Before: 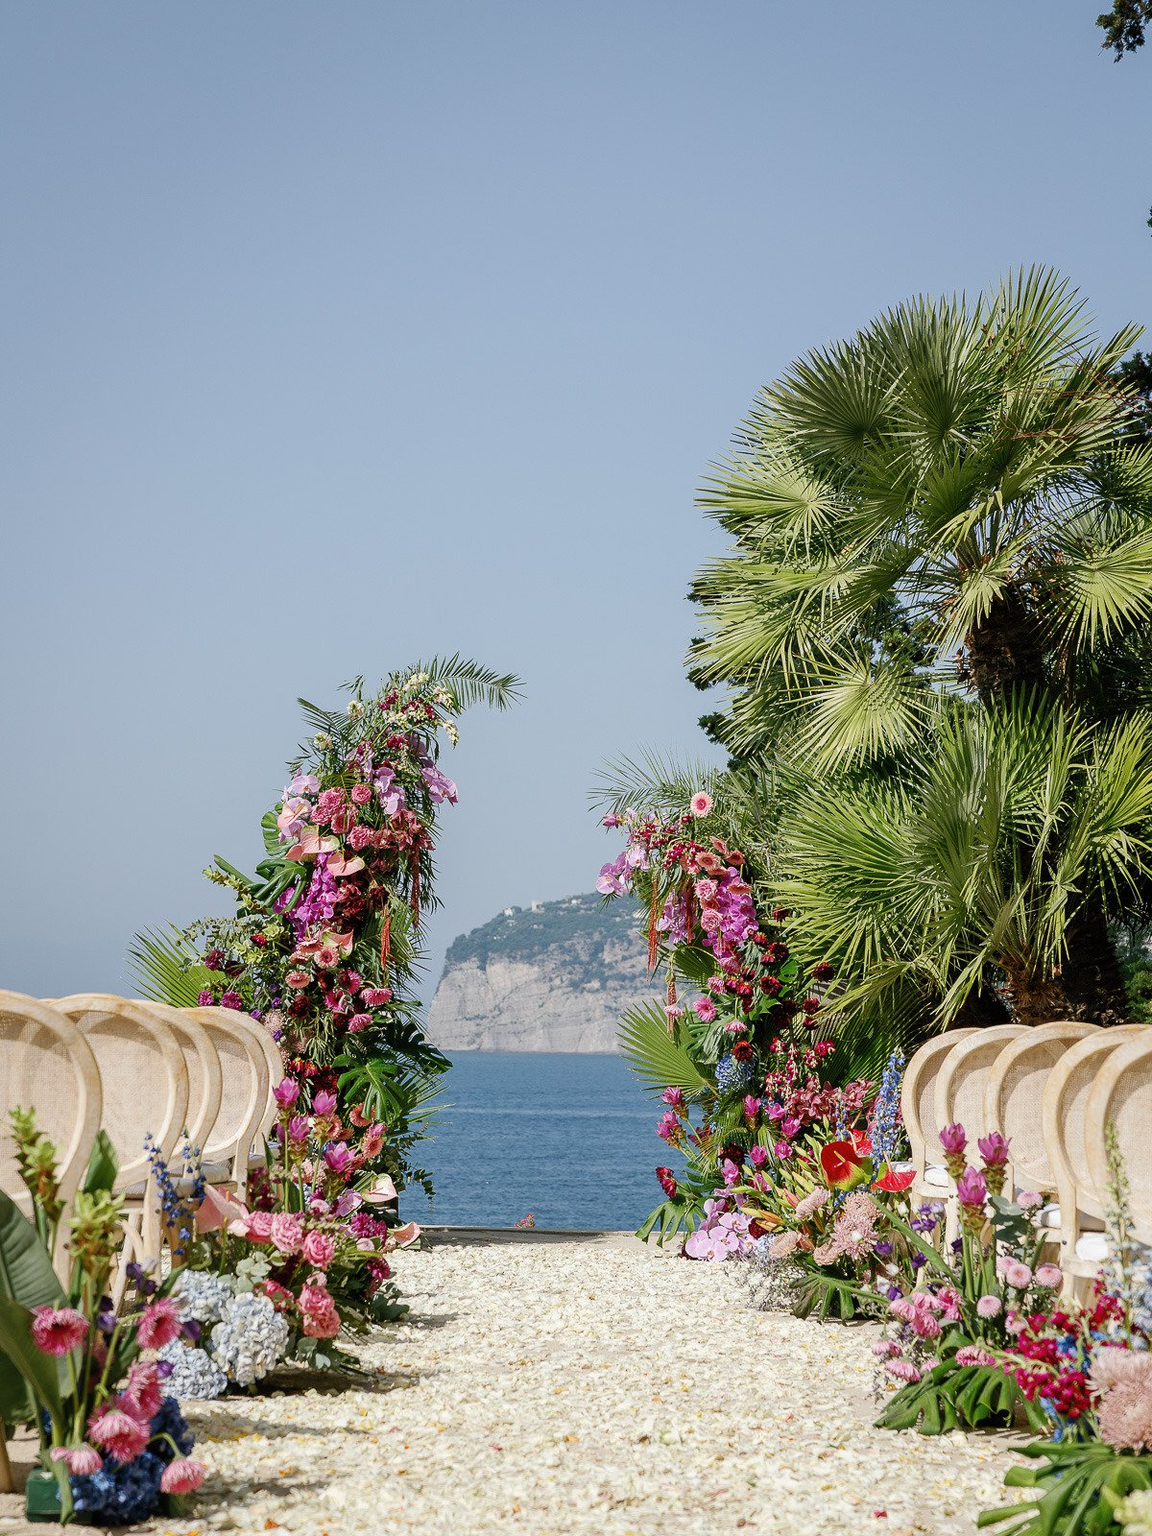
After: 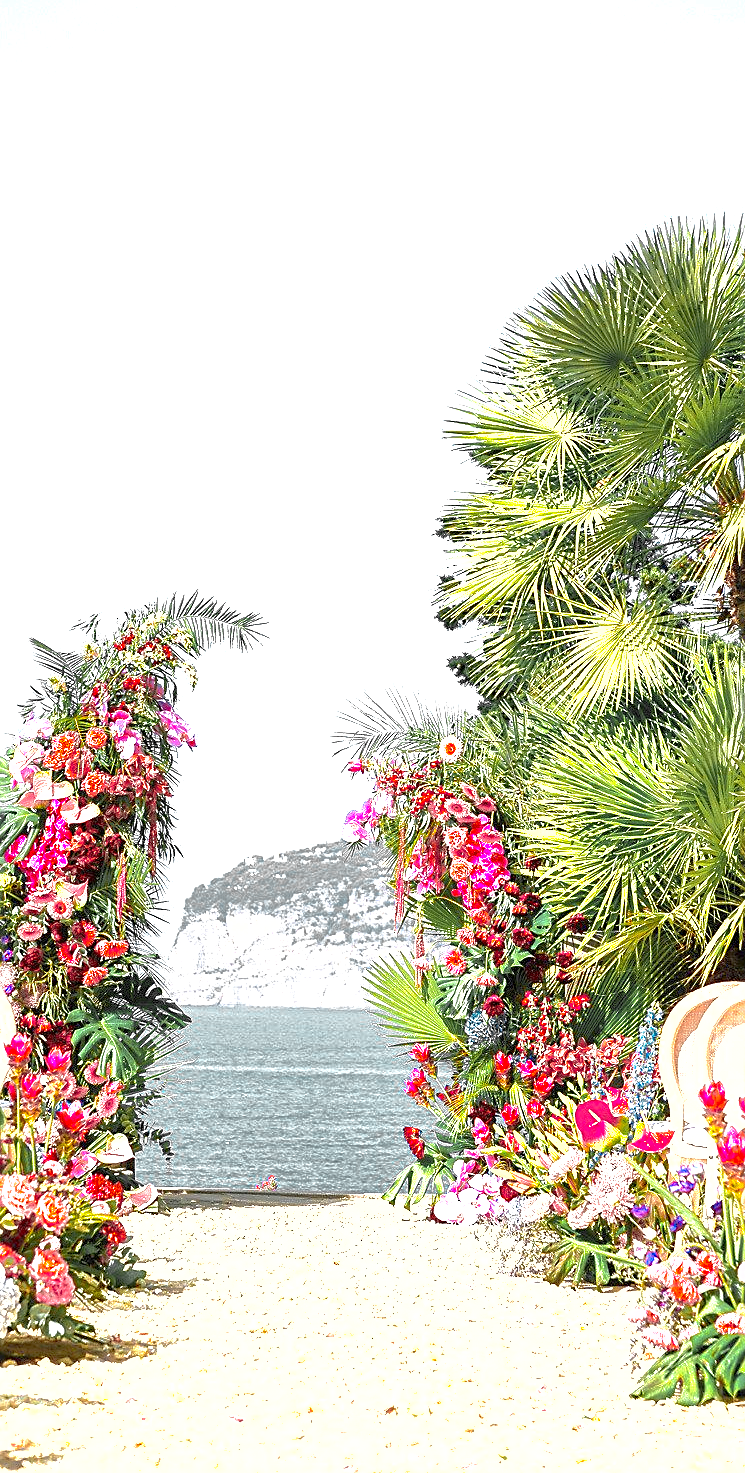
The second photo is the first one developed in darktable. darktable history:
color zones: curves: ch0 [(0.257, 0.558) (0.75, 0.565)]; ch1 [(0.004, 0.857) (0.14, 0.416) (0.257, 0.695) (0.442, 0.032) (0.736, 0.266) (0.891, 0.741)]; ch2 [(0, 0.623) (0.112, 0.436) (0.271, 0.474) (0.516, 0.64) (0.743, 0.286)], mix 32.04%
crop and rotate: left 23.357%, top 5.619%, right 14.483%, bottom 2.258%
shadows and highlights: on, module defaults
exposure: black level correction 0, exposure 1.445 EV, compensate highlight preservation false
sharpen: on, module defaults
